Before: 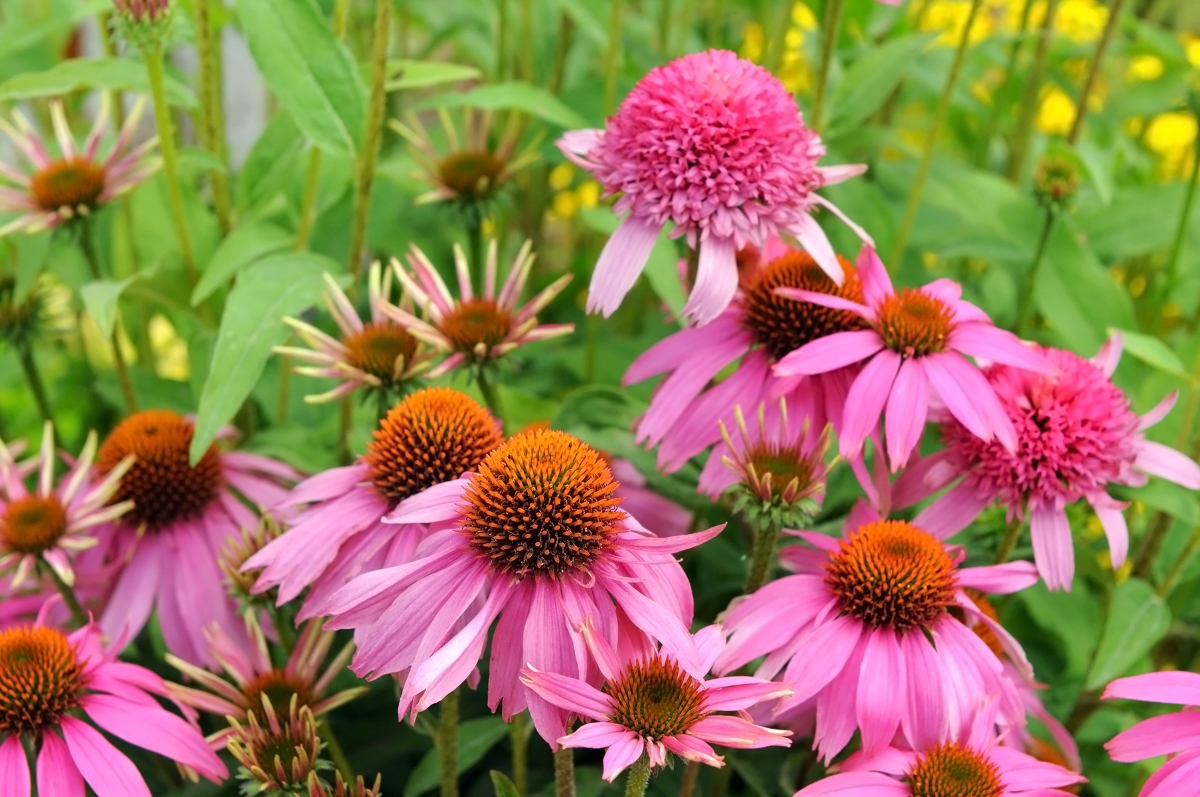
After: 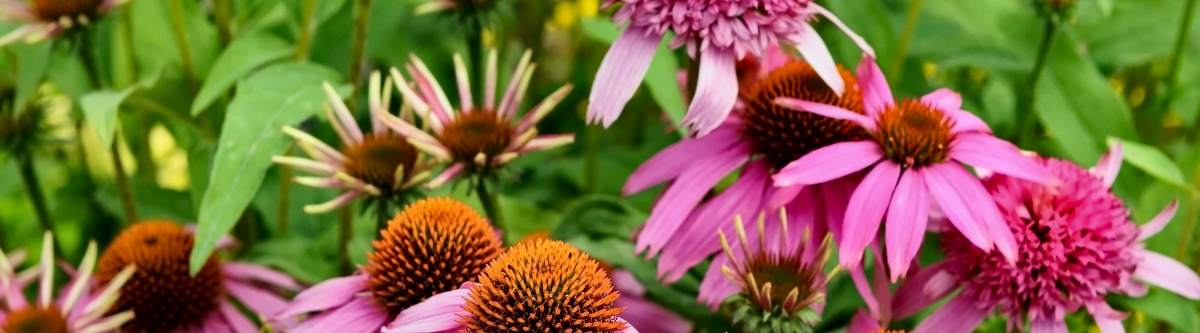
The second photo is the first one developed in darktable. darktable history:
haze removal: strength 0.29, distance 0.25, compatibility mode true, adaptive false
crop and rotate: top 23.84%, bottom 34.294%
shadows and highlights: highlights color adjustment 0%, low approximation 0.01, soften with gaussian
local contrast: mode bilateral grid, contrast 20, coarseness 50, detail 171%, midtone range 0.2
exposure: exposure -1 EV, compensate highlight preservation false
tone equalizer: -8 EV -0.417 EV, -7 EV -0.389 EV, -6 EV -0.333 EV, -5 EV -0.222 EV, -3 EV 0.222 EV, -2 EV 0.333 EV, -1 EV 0.389 EV, +0 EV 0.417 EV, edges refinement/feathering 500, mask exposure compensation -1.57 EV, preserve details no
base curve: curves: ch0 [(0, 0) (0.088, 0.125) (0.176, 0.251) (0.354, 0.501) (0.613, 0.749) (1, 0.877)], preserve colors none
